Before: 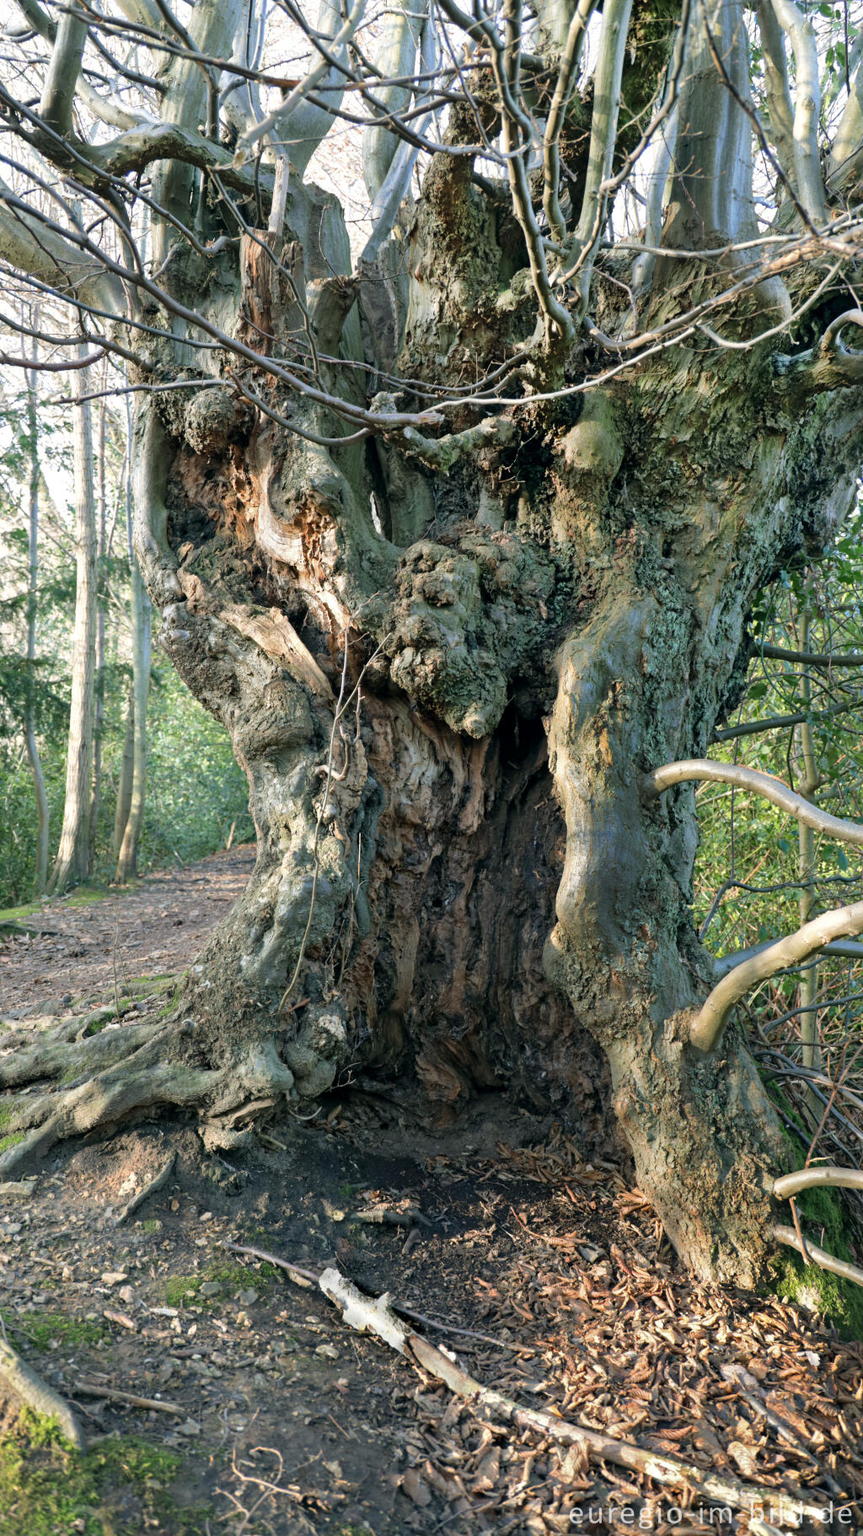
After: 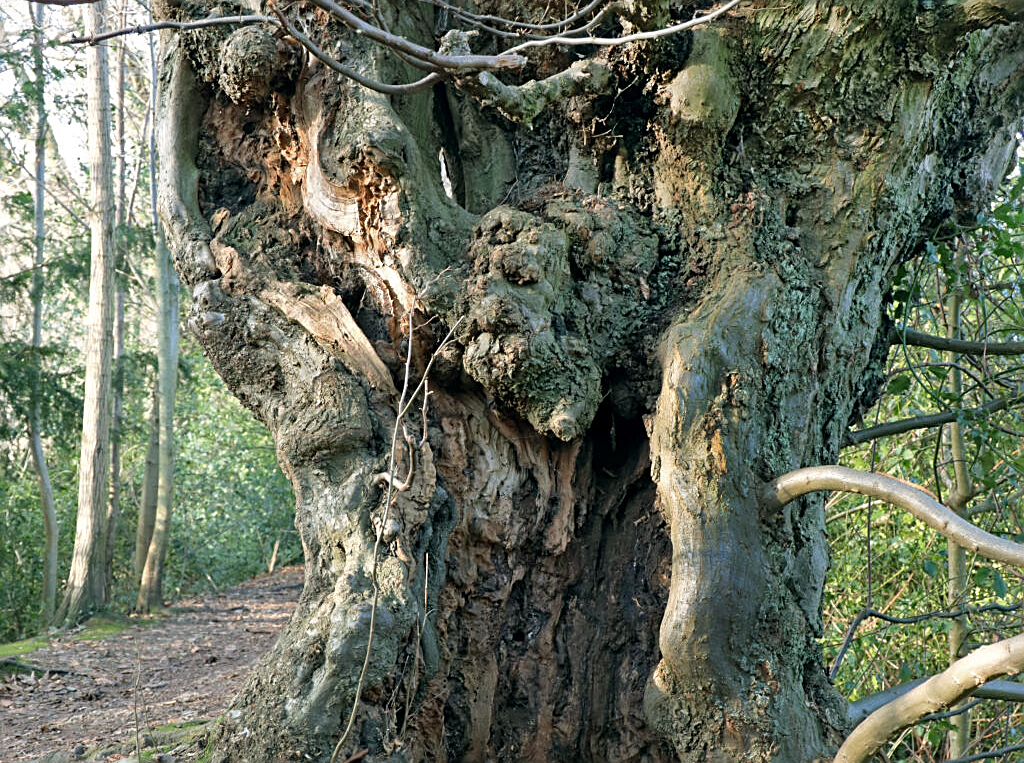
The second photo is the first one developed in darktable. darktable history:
sharpen: on, module defaults
crop and rotate: top 23.889%, bottom 34.221%
